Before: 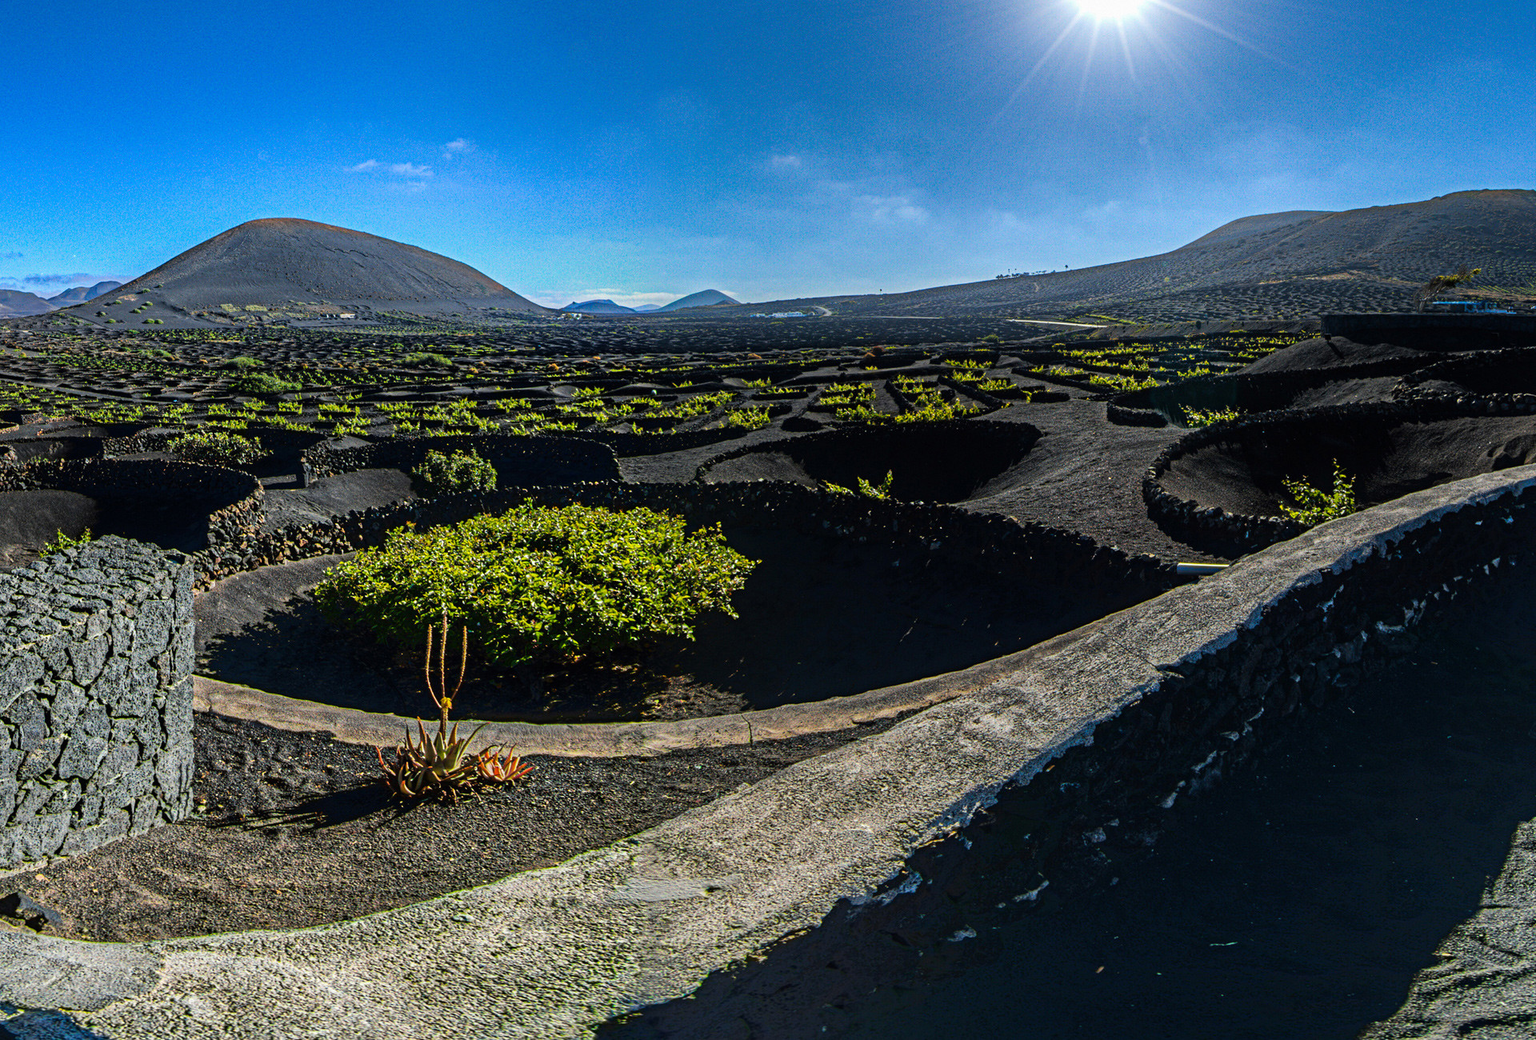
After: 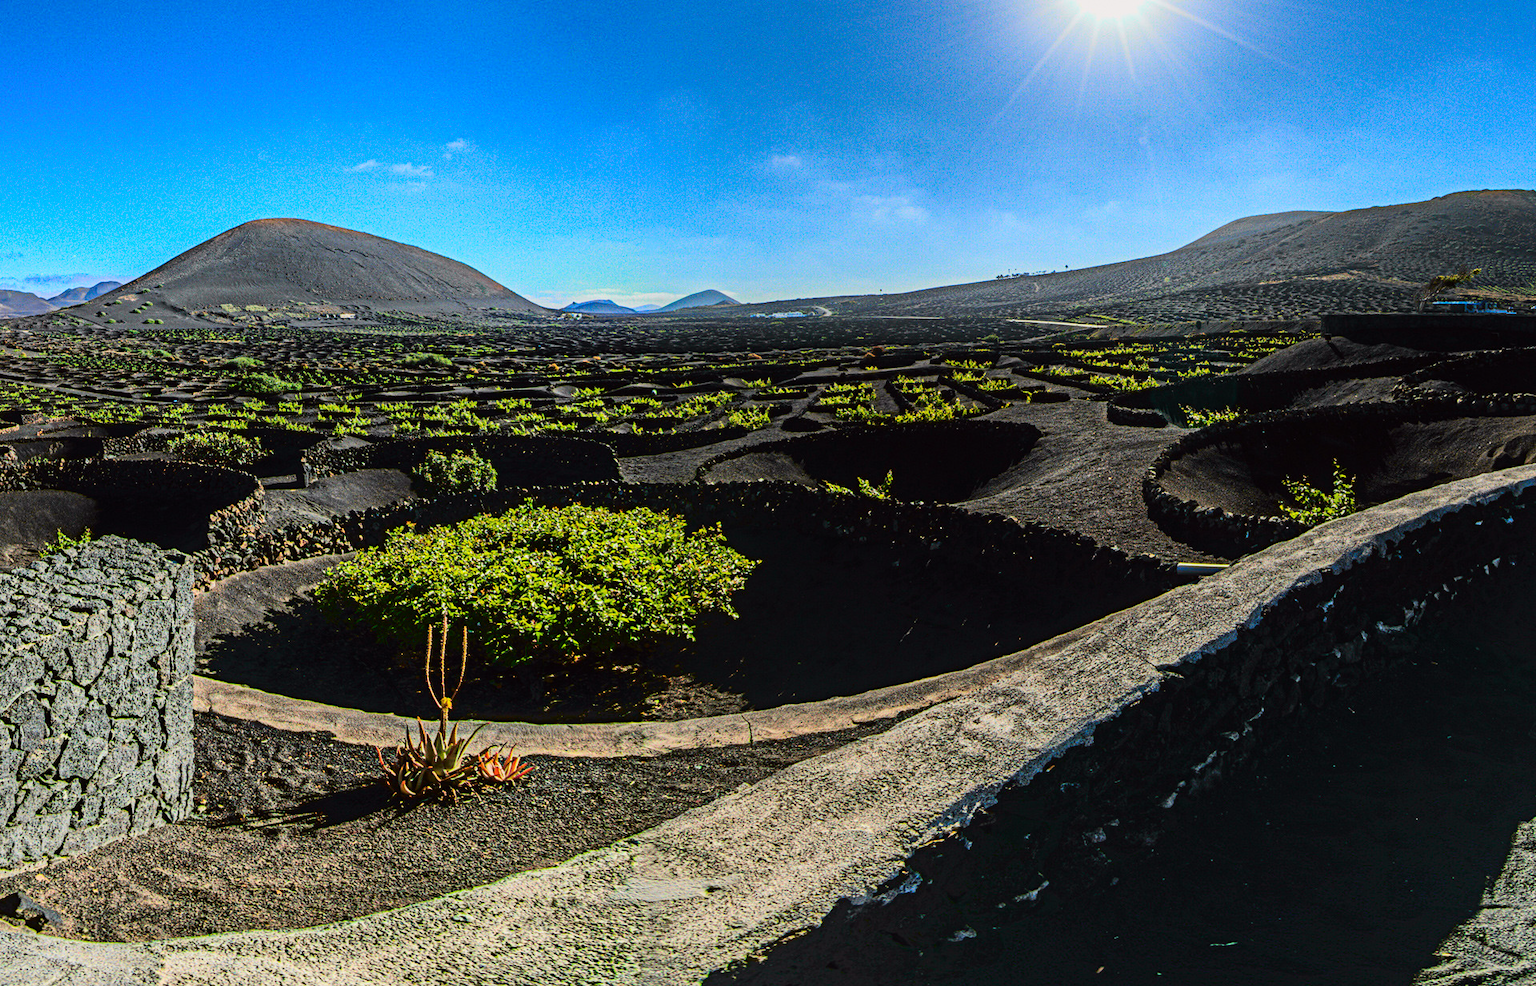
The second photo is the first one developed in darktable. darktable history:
crop and rotate: top 0%, bottom 5.097%
tone curve: curves: ch0 [(0, 0.006) (0.184, 0.172) (0.405, 0.46) (0.456, 0.528) (0.634, 0.728) (0.877, 0.89) (0.984, 0.935)]; ch1 [(0, 0) (0.443, 0.43) (0.492, 0.495) (0.566, 0.582) (0.595, 0.606) (0.608, 0.609) (0.65, 0.677) (1, 1)]; ch2 [(0, 0) (0.33, 0.301) (0.421, 0.443) (0.447, 0.489) (0.492, 0.495) (0.537, 0.583) (0.586, 0.591) (0.663, 0.686) (1, 1)], color space Lab, independent channels, preserve colors none
